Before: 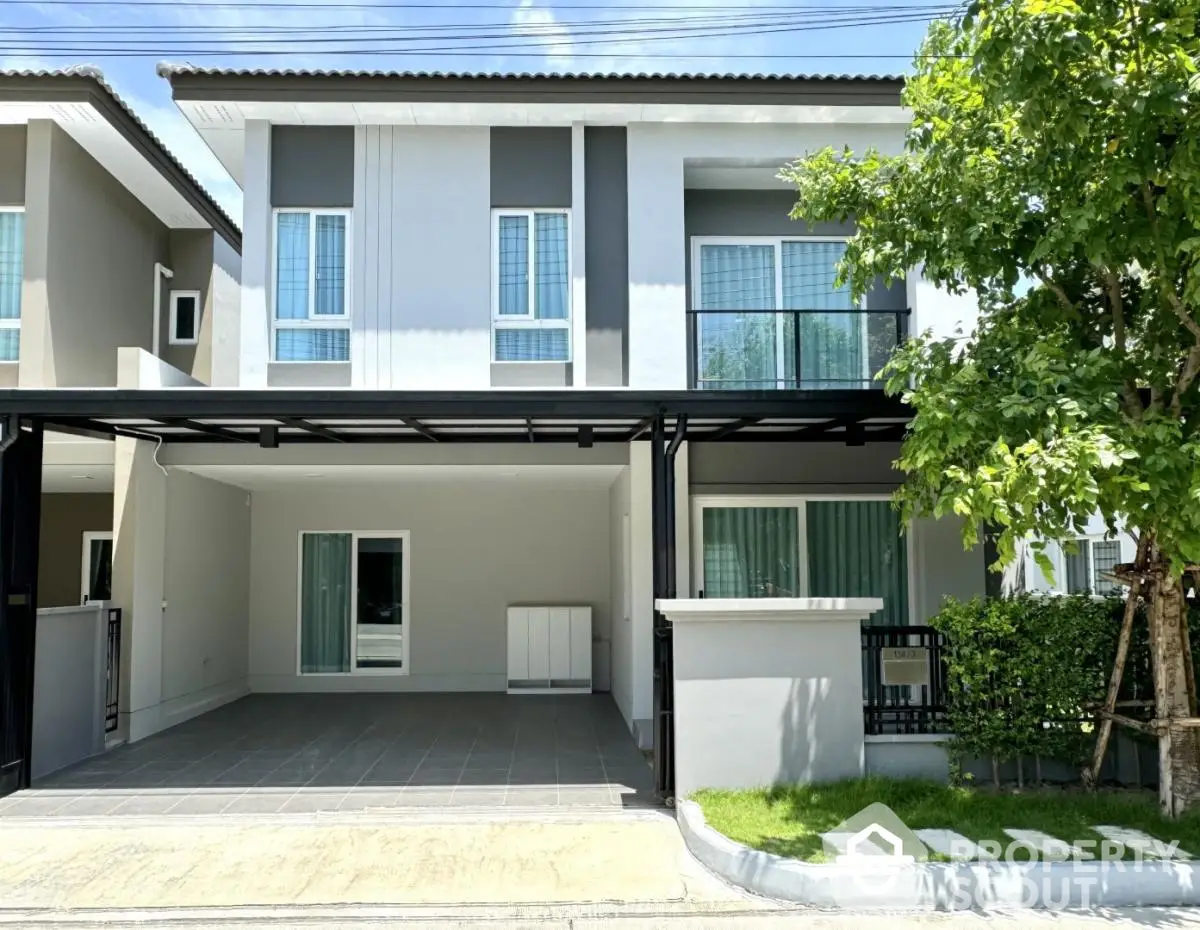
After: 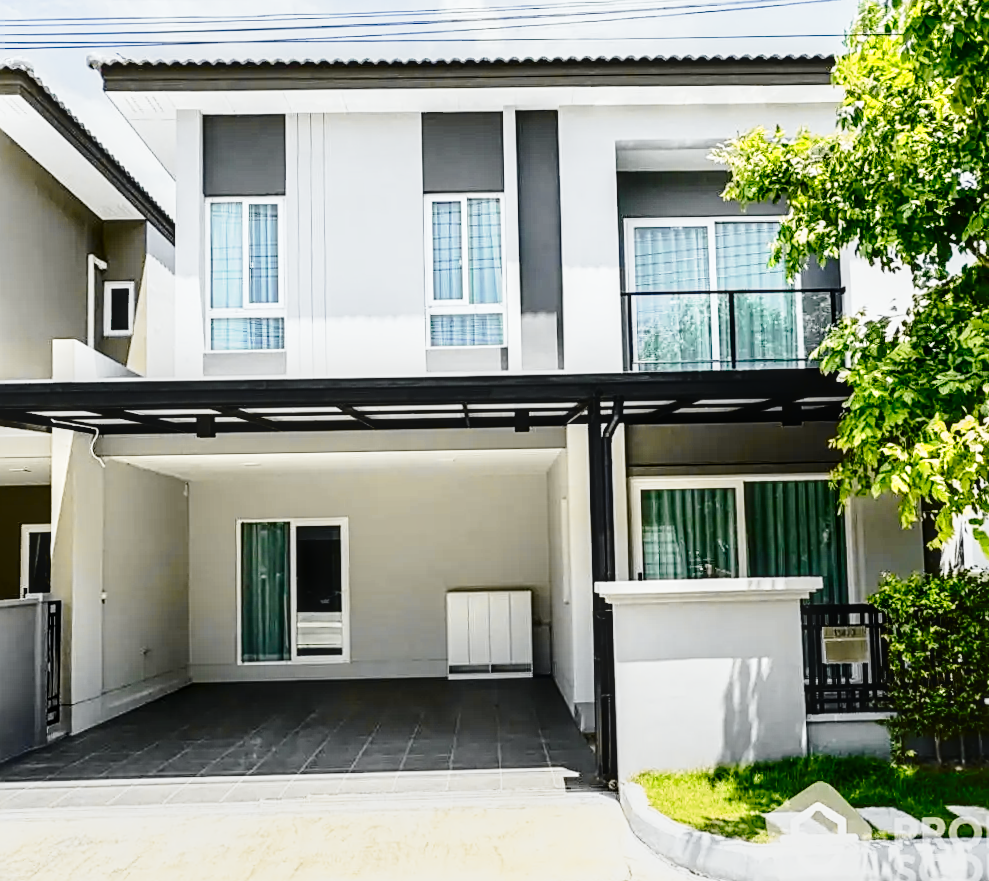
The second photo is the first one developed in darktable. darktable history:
local contrast: detail 130%
contrast brightness saturation: contrast 0.21, brightness -0.11, saturation 0.21
sharpen: on, module defaults
graduated density: rotation -180°, offset 27.42
tone curve: curves: ch0 [(0, 0.012) (0.036, 0.035) (0.274, 0.288) (0.504, 0.536) (0.844, 0.84) (1, 0.983)]; ch1 [(0, 0) (0.389, 0.403) (0.462, 0.486) (0.499, 0.498) (0.511, 0.502) (0.536, 0.547) (0.579, 0.578) (0.626, 0.645) (0.749, 0.781) (1, 1)]; ch2 [(0, 0) (0.457, 0.486) (0.5, 0.5) (0.557, 0.561) (0.614, 0.622) (0.704, 0.732) (1, 1)], color space Lab, independent channels, preserve colors none
base curve: curves: ch0 [(0, 0) (0.028, 0.03) (0.121, 0.232) (0.46, 0.748) (0.859, 0.968) (1, 1)], preserve colors none
crop and rotate: angle 1°, left 4.281%, top 0.642%, right 11.383%, bottom 2.486%
